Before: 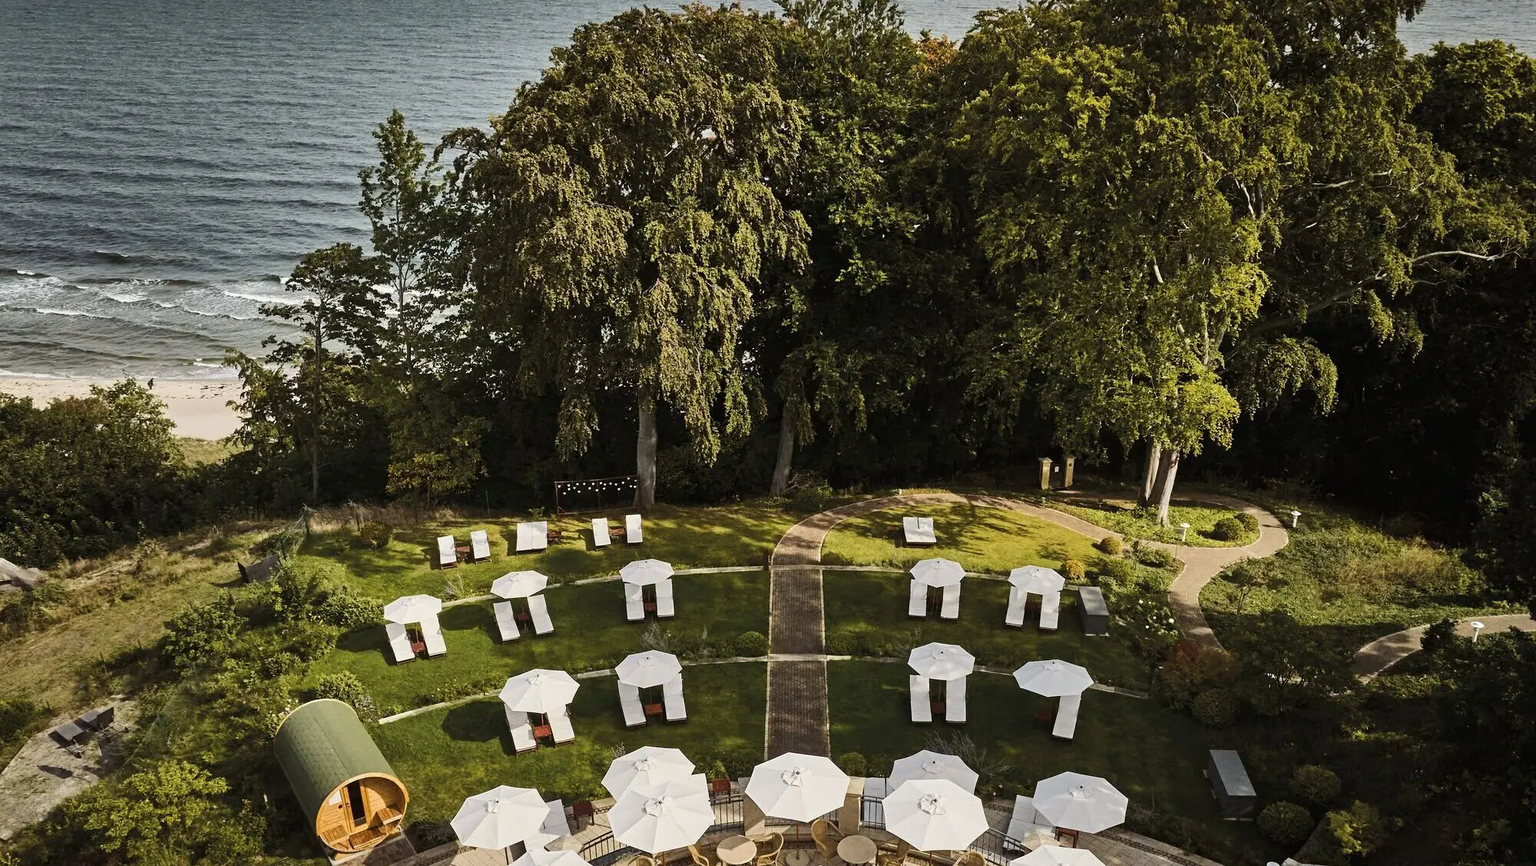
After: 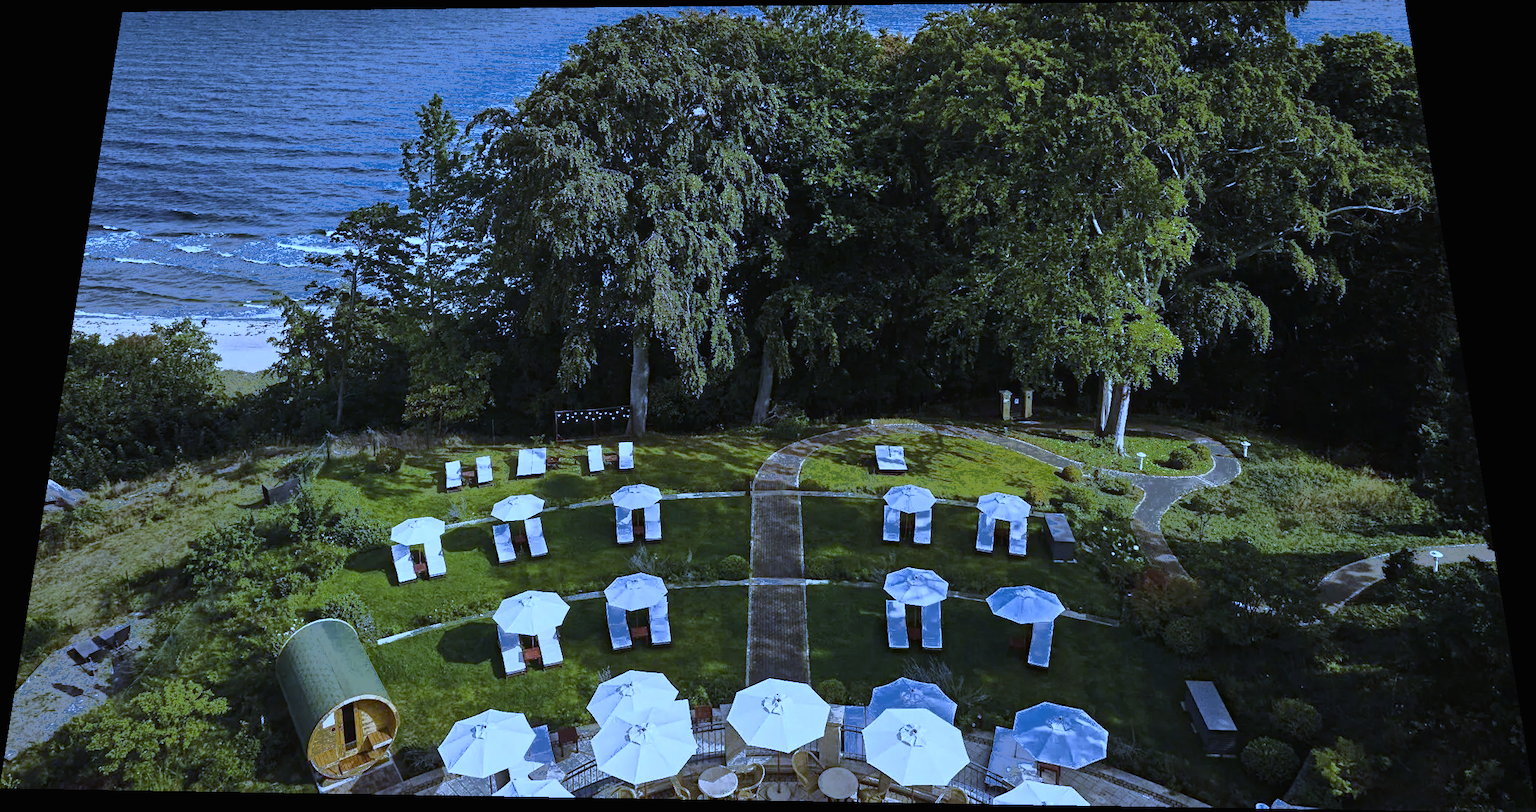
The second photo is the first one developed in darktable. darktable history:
fill light: exposure -0.73 EV, center 0.69, width 2.2
white balance: red 0.766, blue 1.537
haze removal: compatibility mode true, adaptive false
rotate and perspective: rotation 0.128°, lens shift (vertical) -0.181, lens shift (horizontal) -0.044, shear 0.001, automatic cropping off
contrast brightness saturation: contrast -0.02, brightness -0.01, saturation 0.03
